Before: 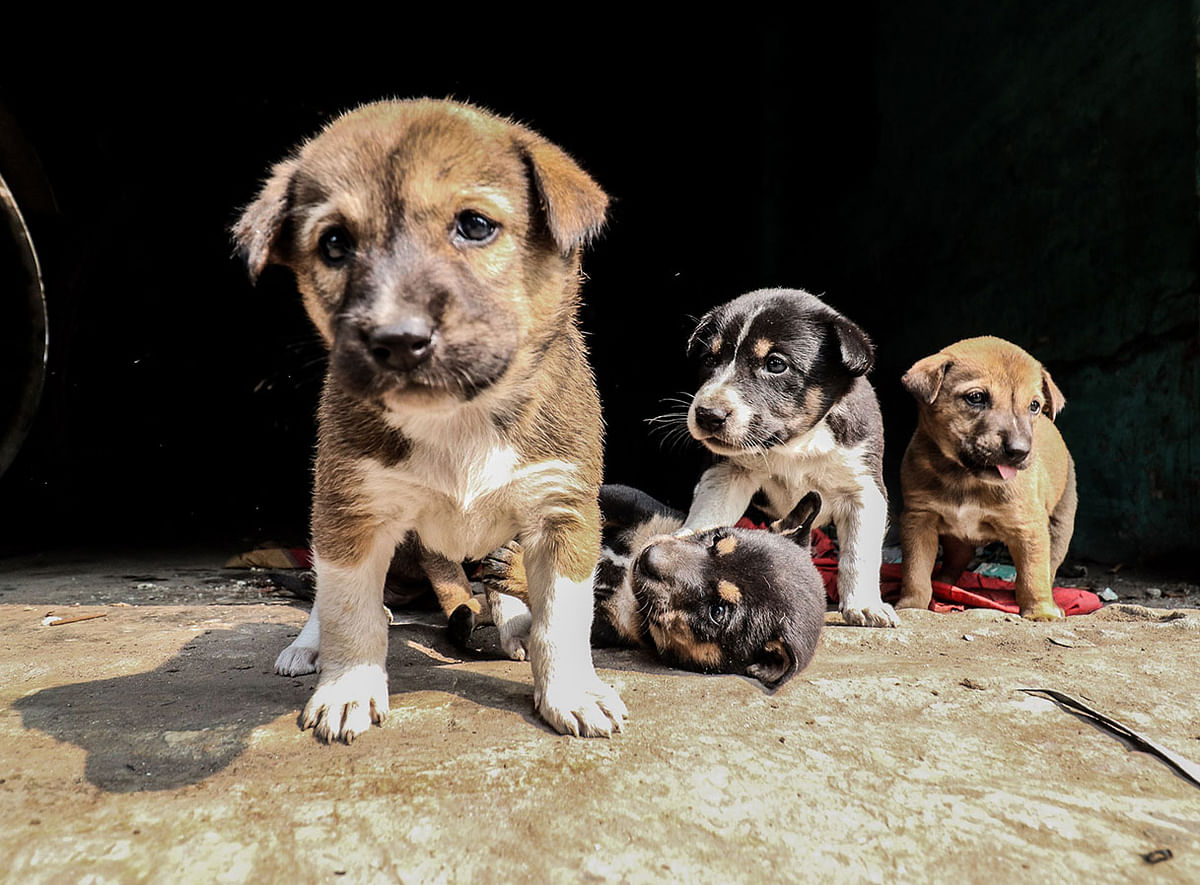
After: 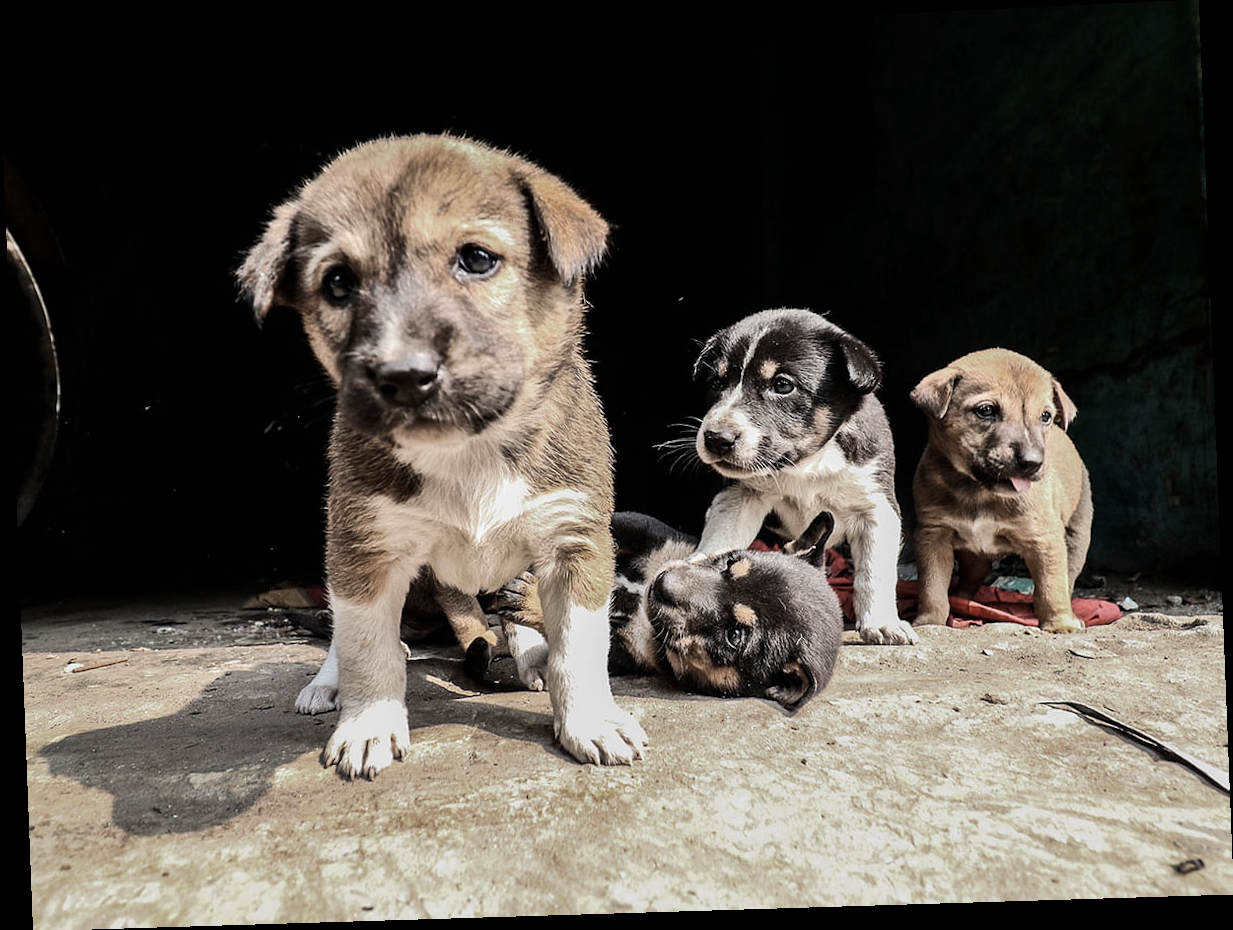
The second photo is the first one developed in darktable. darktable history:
rotate and perspective: rotation -2.22°, lens shift (horizontal) -0.022, automatic cropping off
contrast brightness saturation: contrast 0.1, saturation -0.36
